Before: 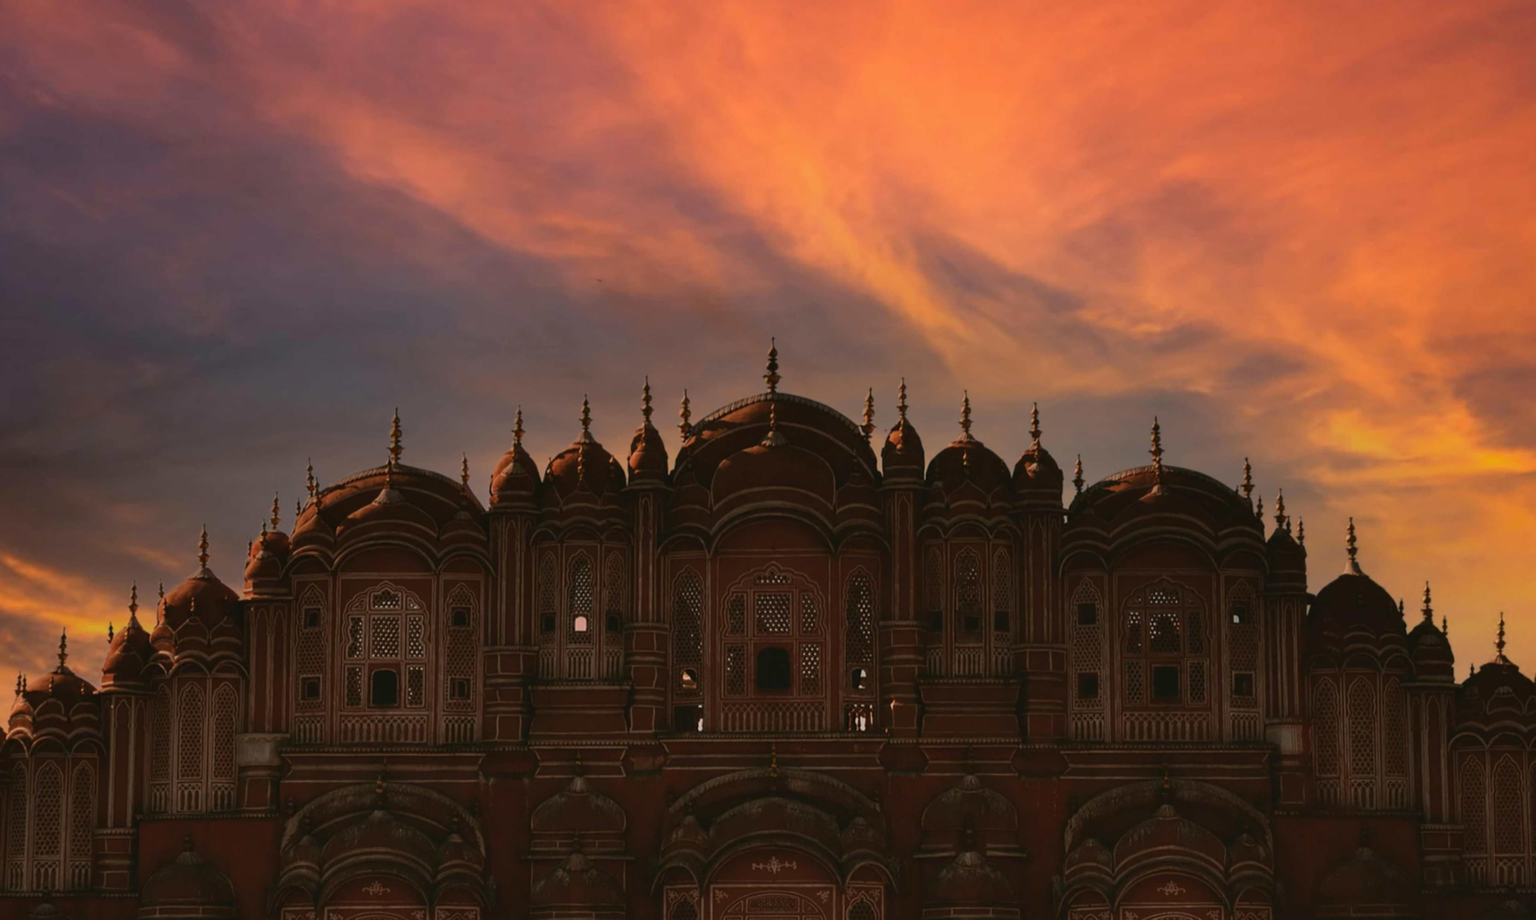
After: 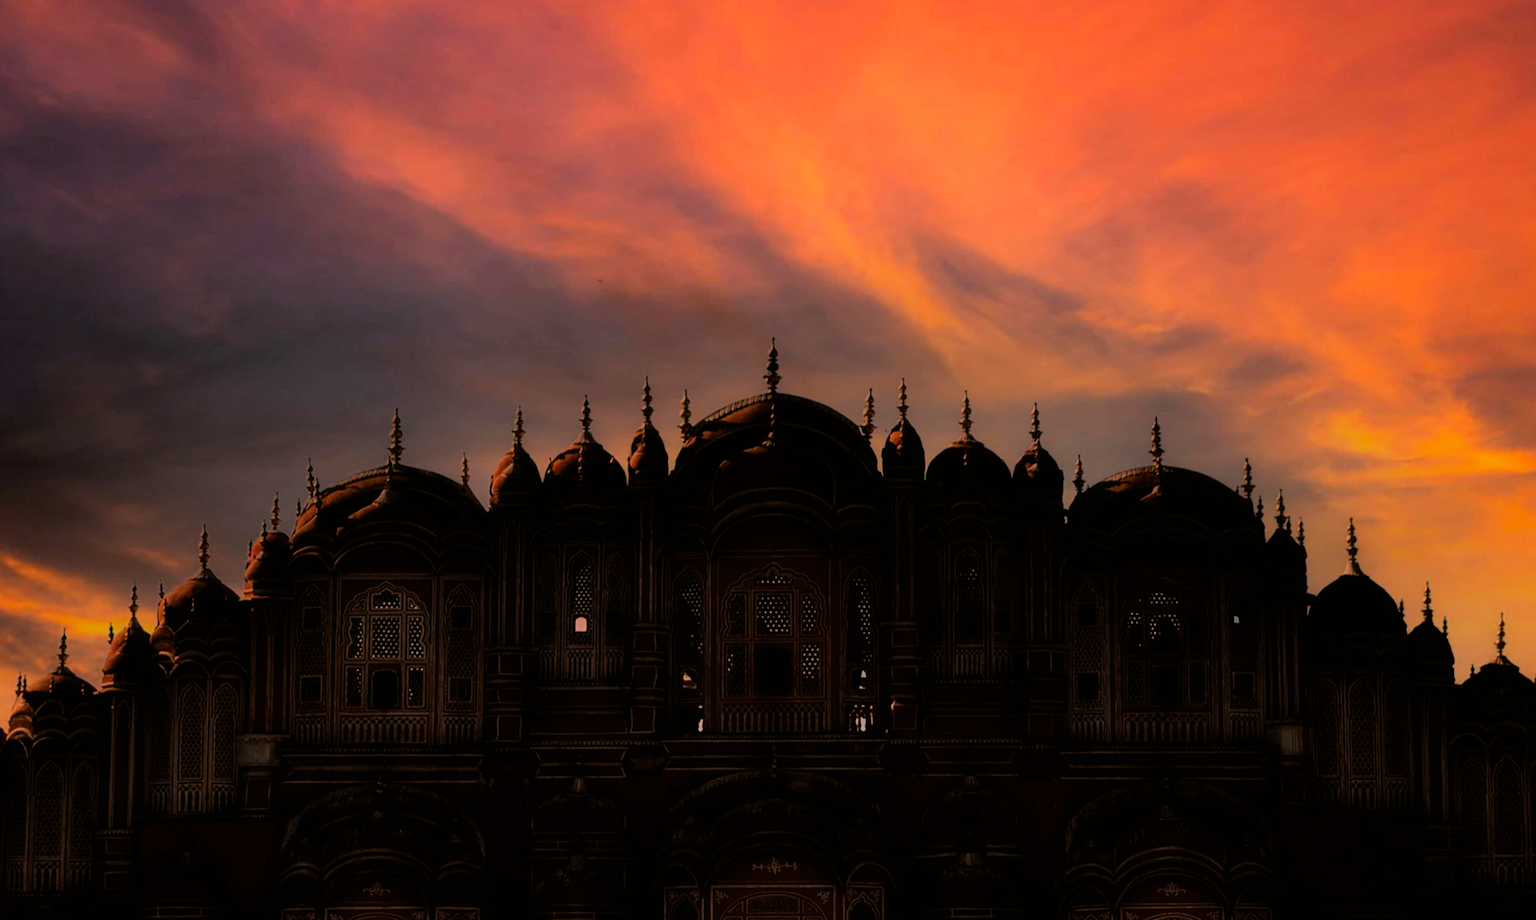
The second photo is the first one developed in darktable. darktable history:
filmic rgb: black relative exposure -5 EV, hardness 2.88, contrast 1.4, highlights saturation mix -30%
contrast brightness saturation: saturation 0.18
color correction: highlights a* 7.34, highlights b* 4.37
contrast equalizer: y [[0.5, 0.496, 0.435, 0.435, 0.496, 0.5], [0.5 ×6], [0.5 ×6], [0 ×6], [0 ×6]]
